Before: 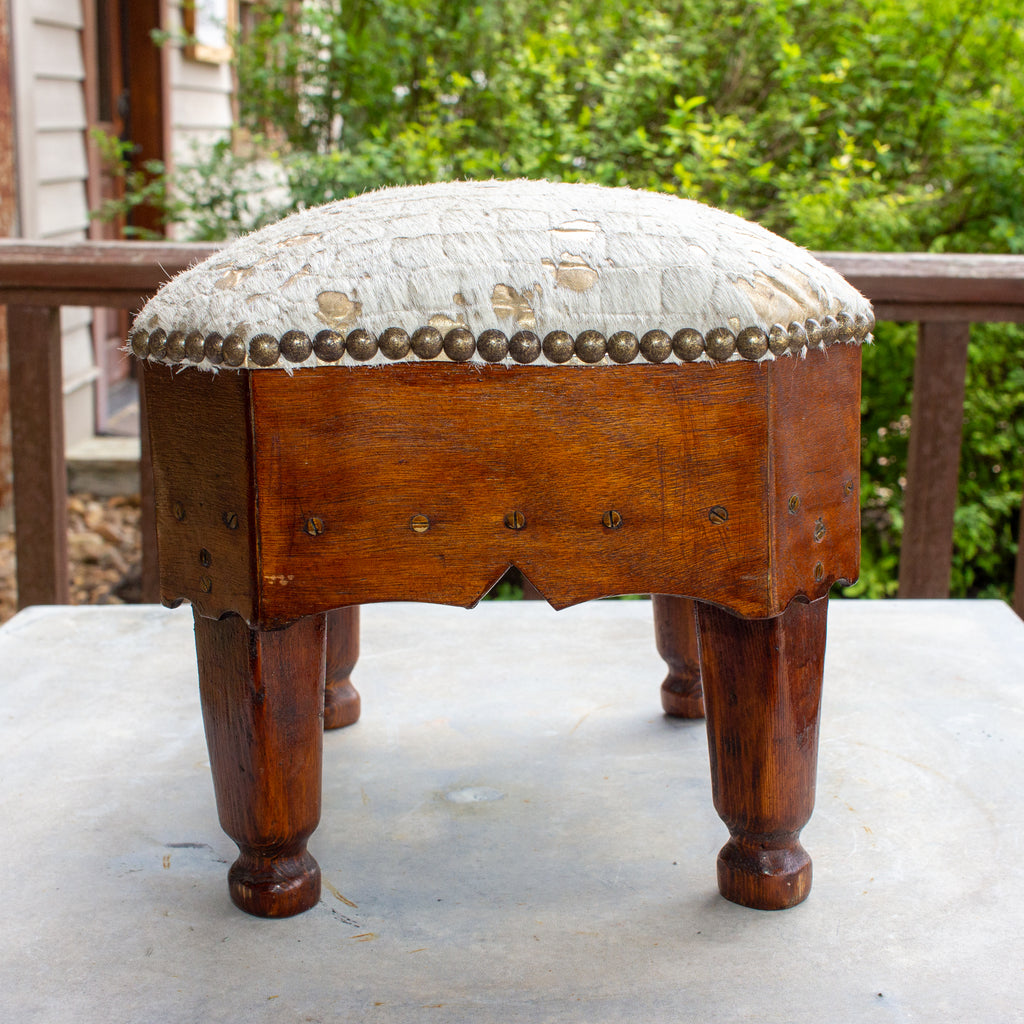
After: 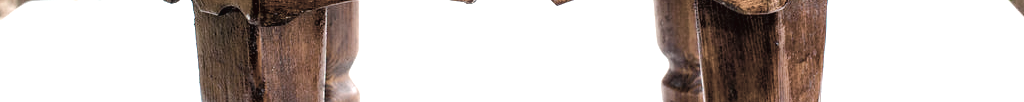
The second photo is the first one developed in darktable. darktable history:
color balance rgb: perceptual saturation grading › global saturation 20%, perceptual saturation grading › highlights -25%, perceptual saturation grading › shadows 50%
color correction: saturation 0.3
velvia: on, module defaults
crop and rotate: top 59.084%, bottom 30.916%
tone curve: curves: ch0 [(0, 0.019) (0.11, 0.036) (0.259, 0.214) (0.378, 0.365) (0.499, 0.529) (1, 1)], color space Lab, linked channels, preserve colors none
exposure: black level correction 0.001, exposure 1.398 EV, compensate exposure bias true, compensate highlight preservation false
